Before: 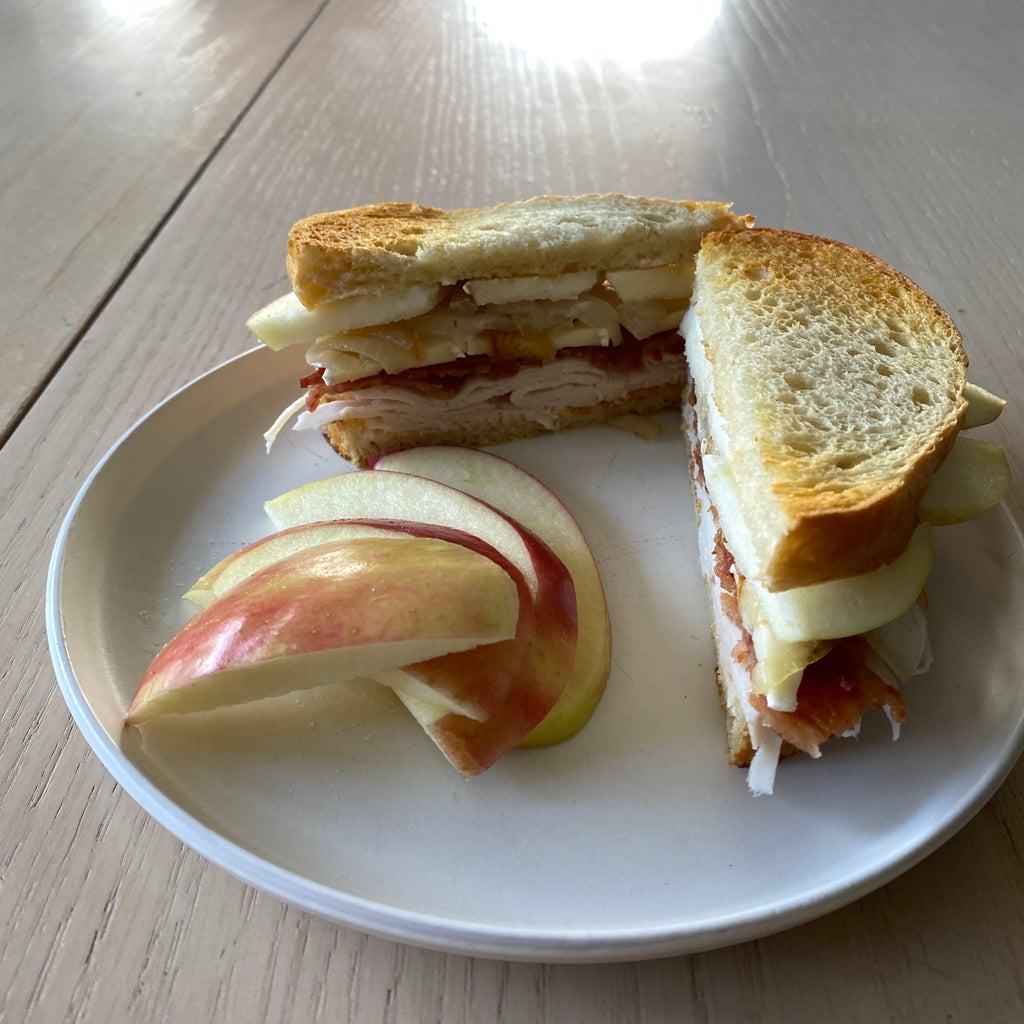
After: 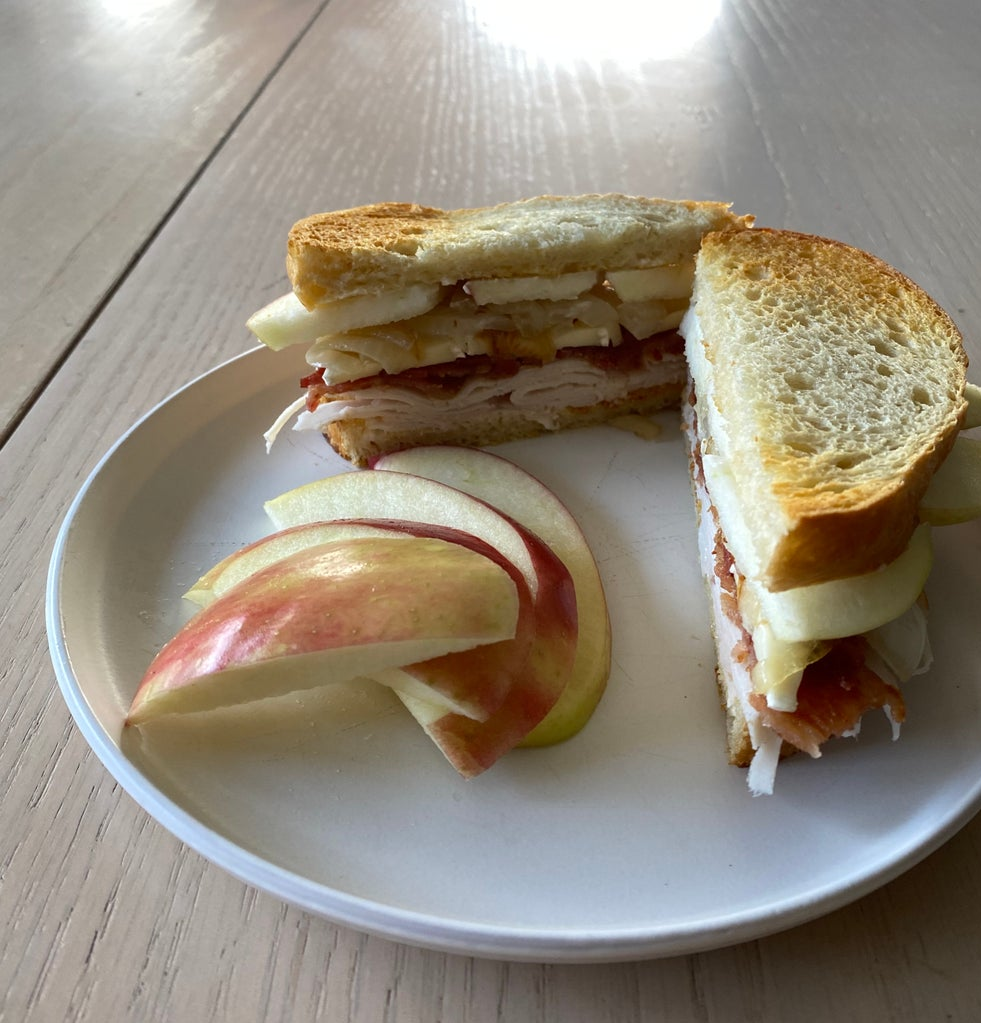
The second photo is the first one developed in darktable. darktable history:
crop: right 4.126%, bottom 0.031%
rotate and perspective: automatic cropping off
color balance: on, module defaults
